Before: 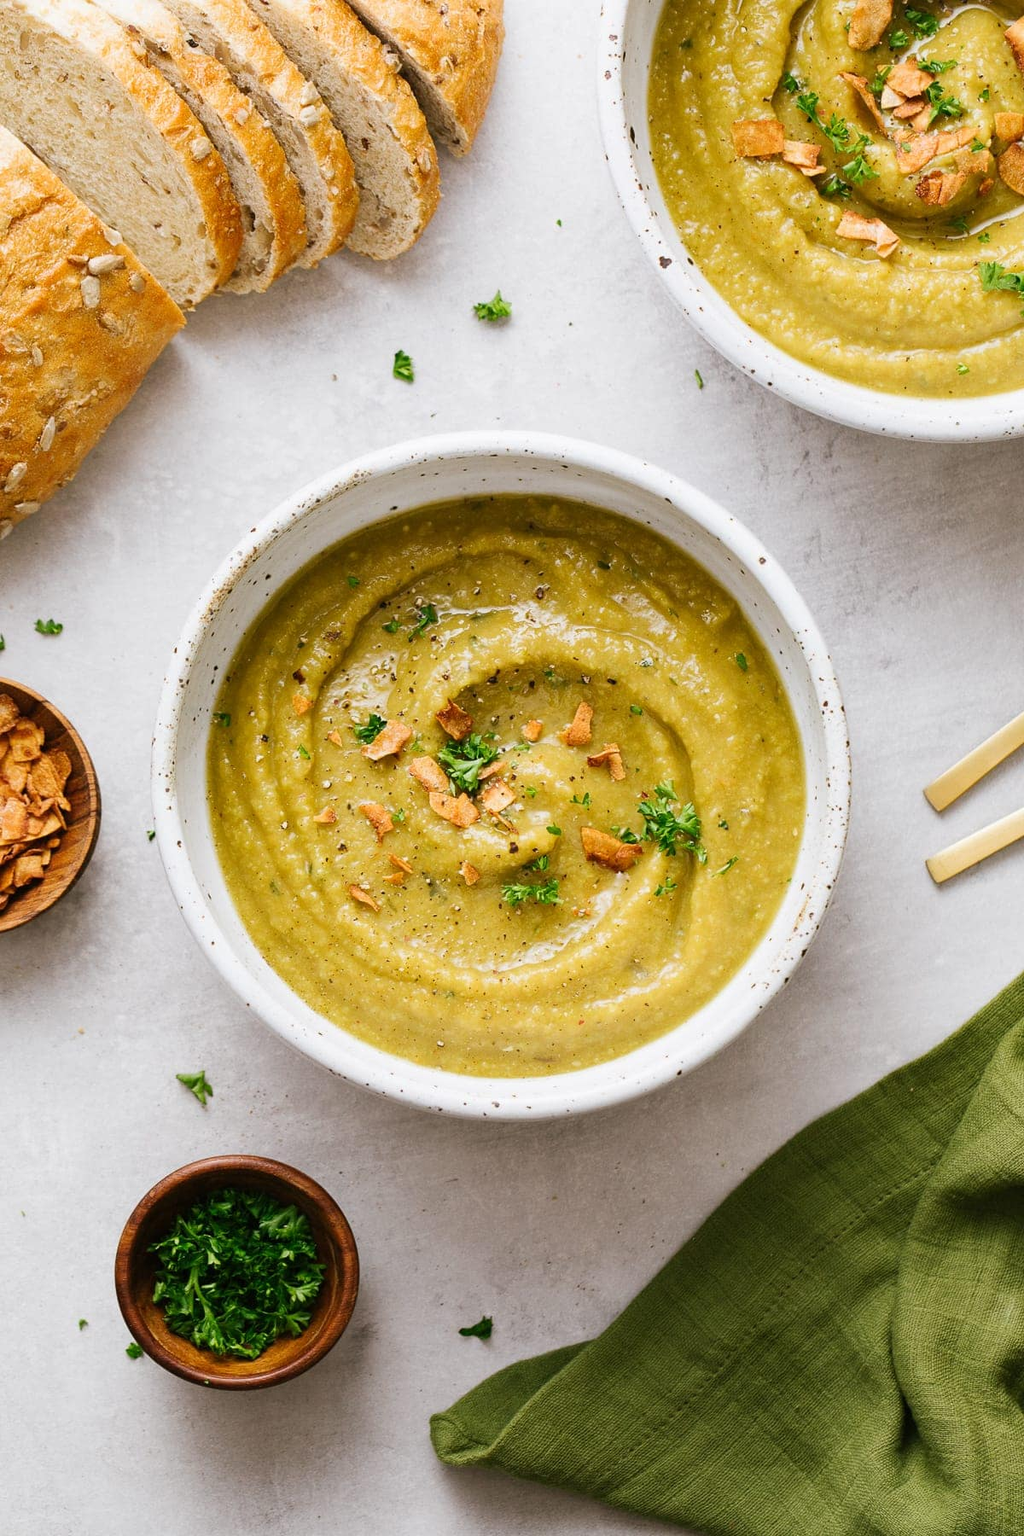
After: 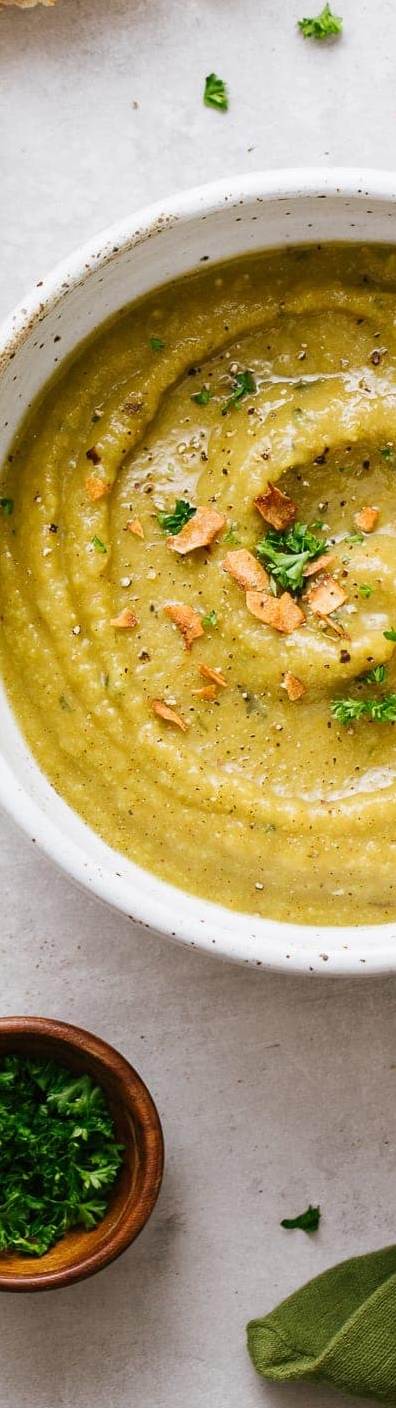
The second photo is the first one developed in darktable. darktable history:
crop and rotate: left 21.468%, top 18.727%, right 45.521%, bottom 3.001%
